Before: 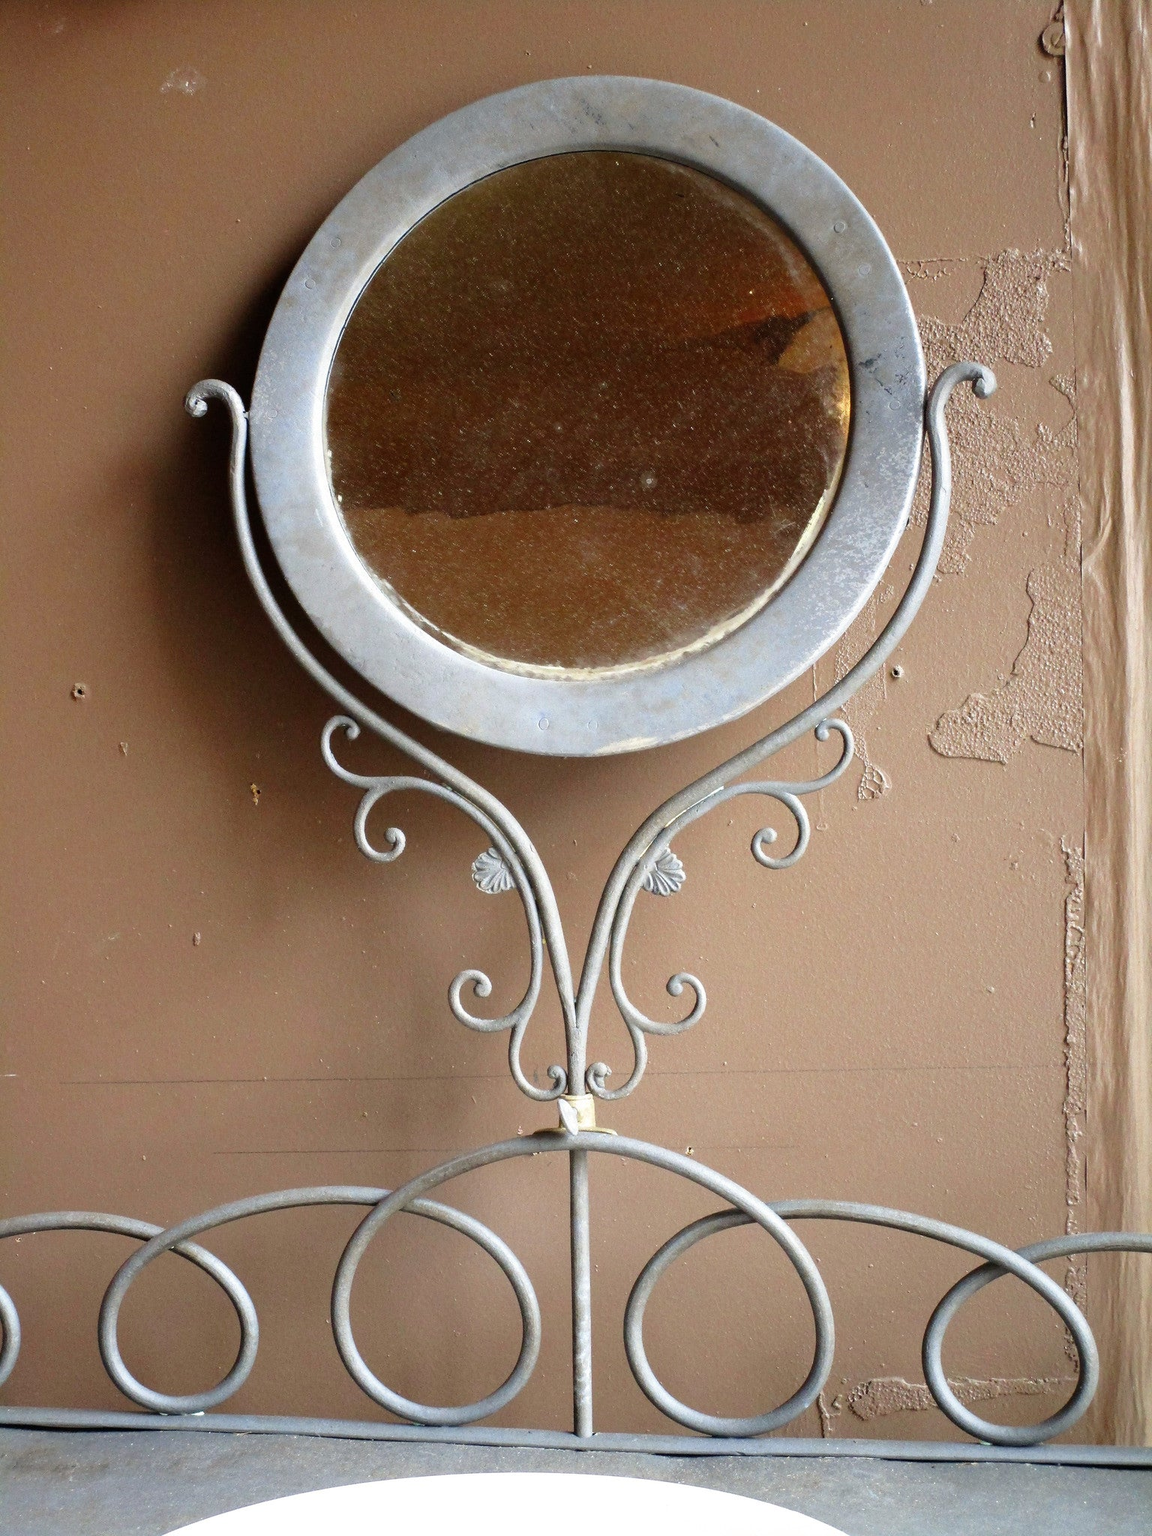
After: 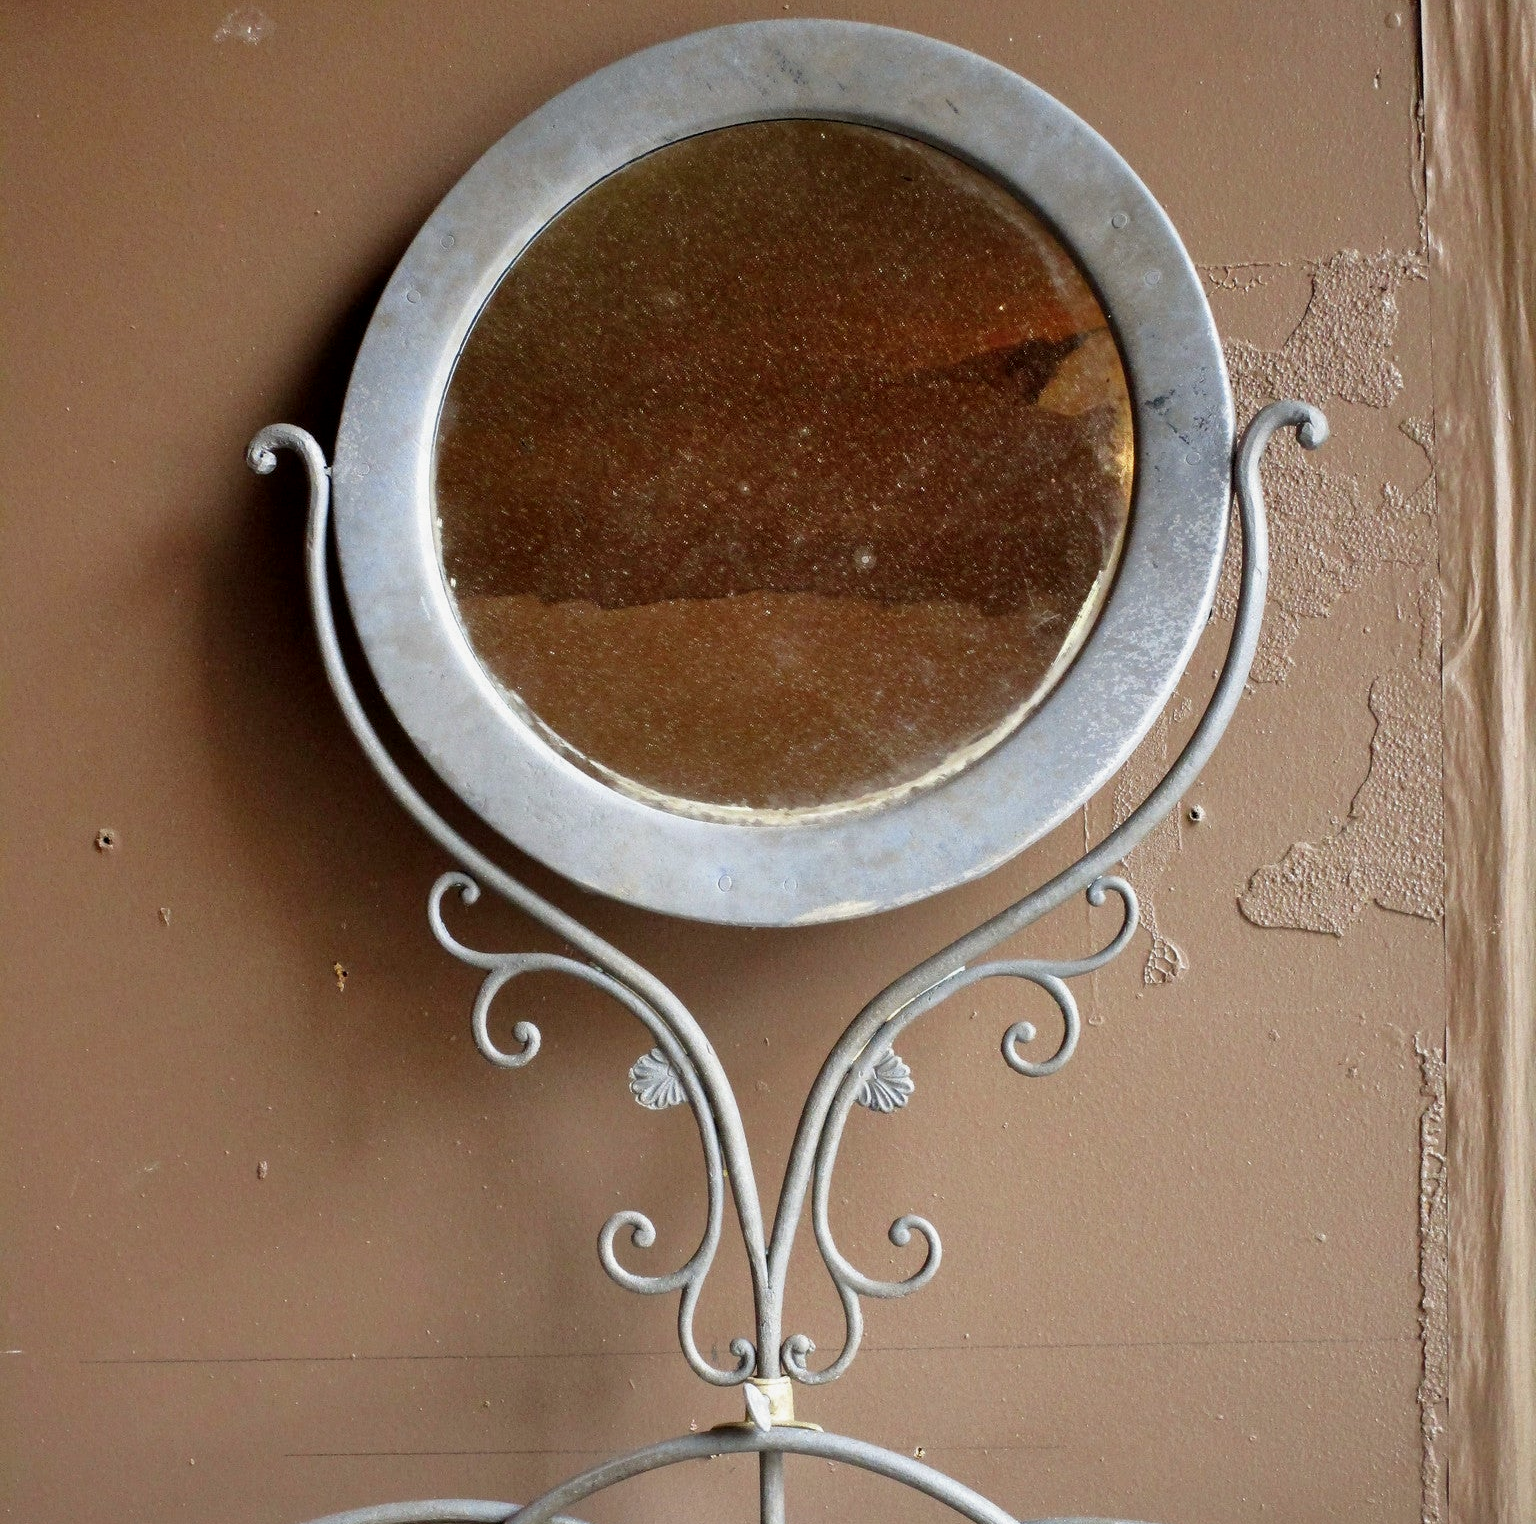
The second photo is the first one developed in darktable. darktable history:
local contrast: highlights 106%, shadows 97%, detail 119%, midtone range 0.2
crop: top 4.039%, bottom 21.47%
shadows and highlights: low approximation 0.01, soften with gaussian
tone equalizer: mask exposure compensation -0.514 EV
exposure: black level correction 0.002, exposure -0.203 EV, compensate highlight preservation false
